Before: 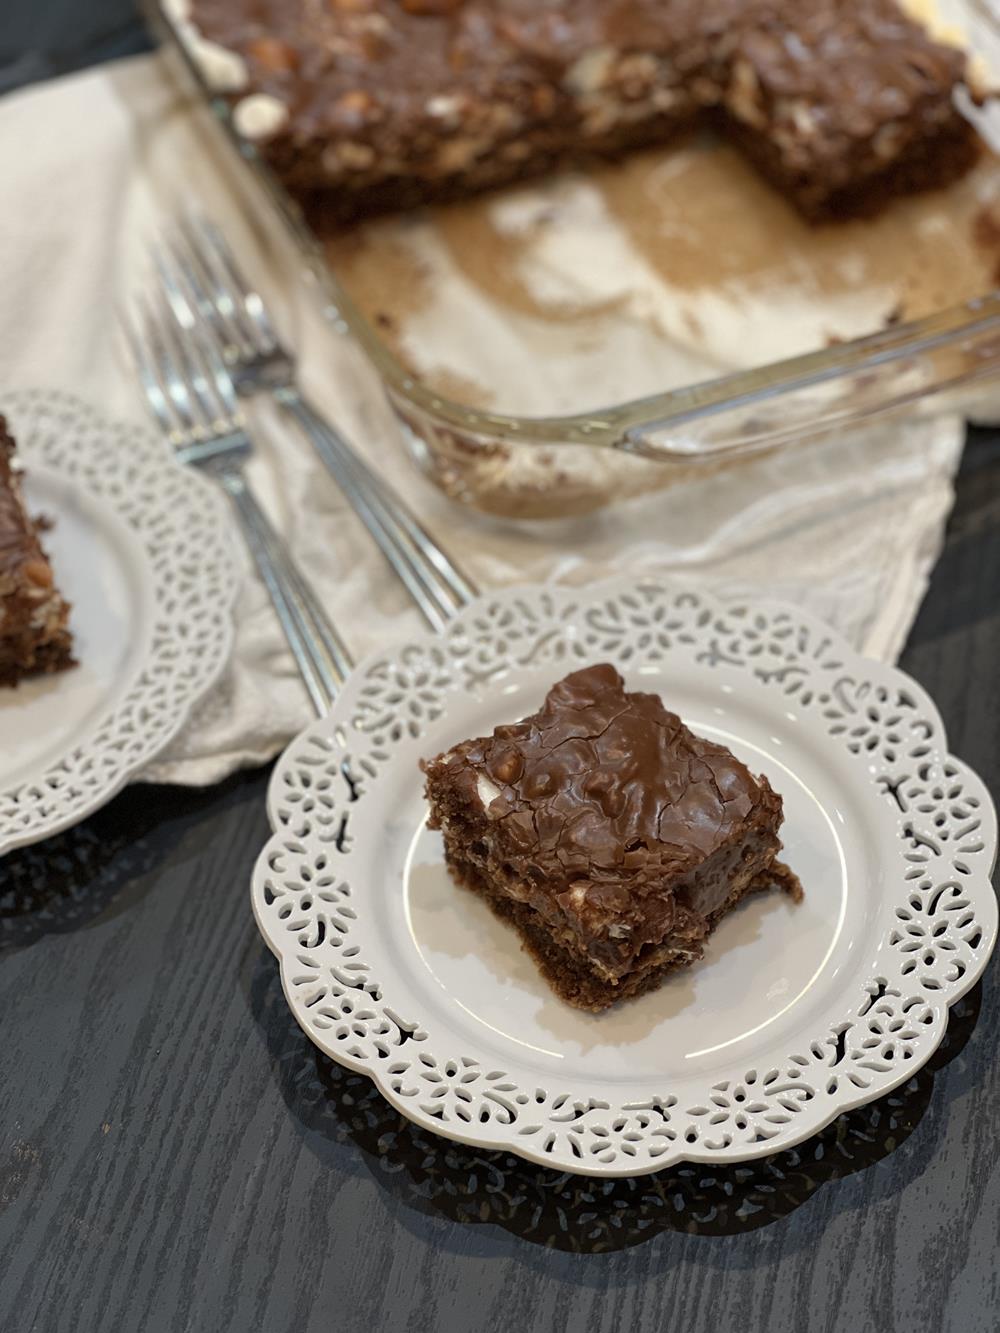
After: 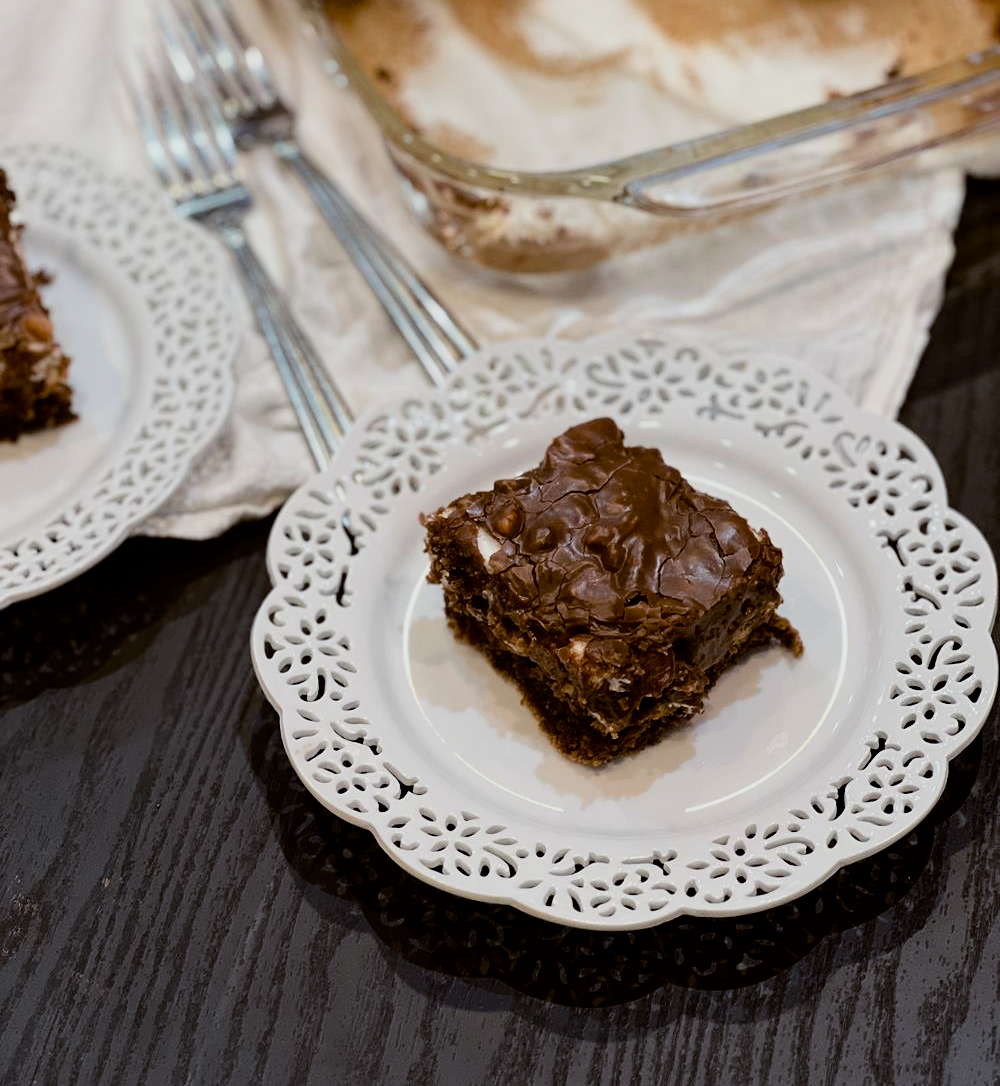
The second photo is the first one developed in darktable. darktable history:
filmic rgb: black relative exposure -5 EV, hardness 2.88, contrast 1.4, highlights saturation mix -30%
color balance: lift [1, 1.015, 1.004, 0.985], gamma [1, 0.958, 0.971, 1.042], gain [1, 0.956, 0.977, 1.044]
crop and rotate: top 18.507%
